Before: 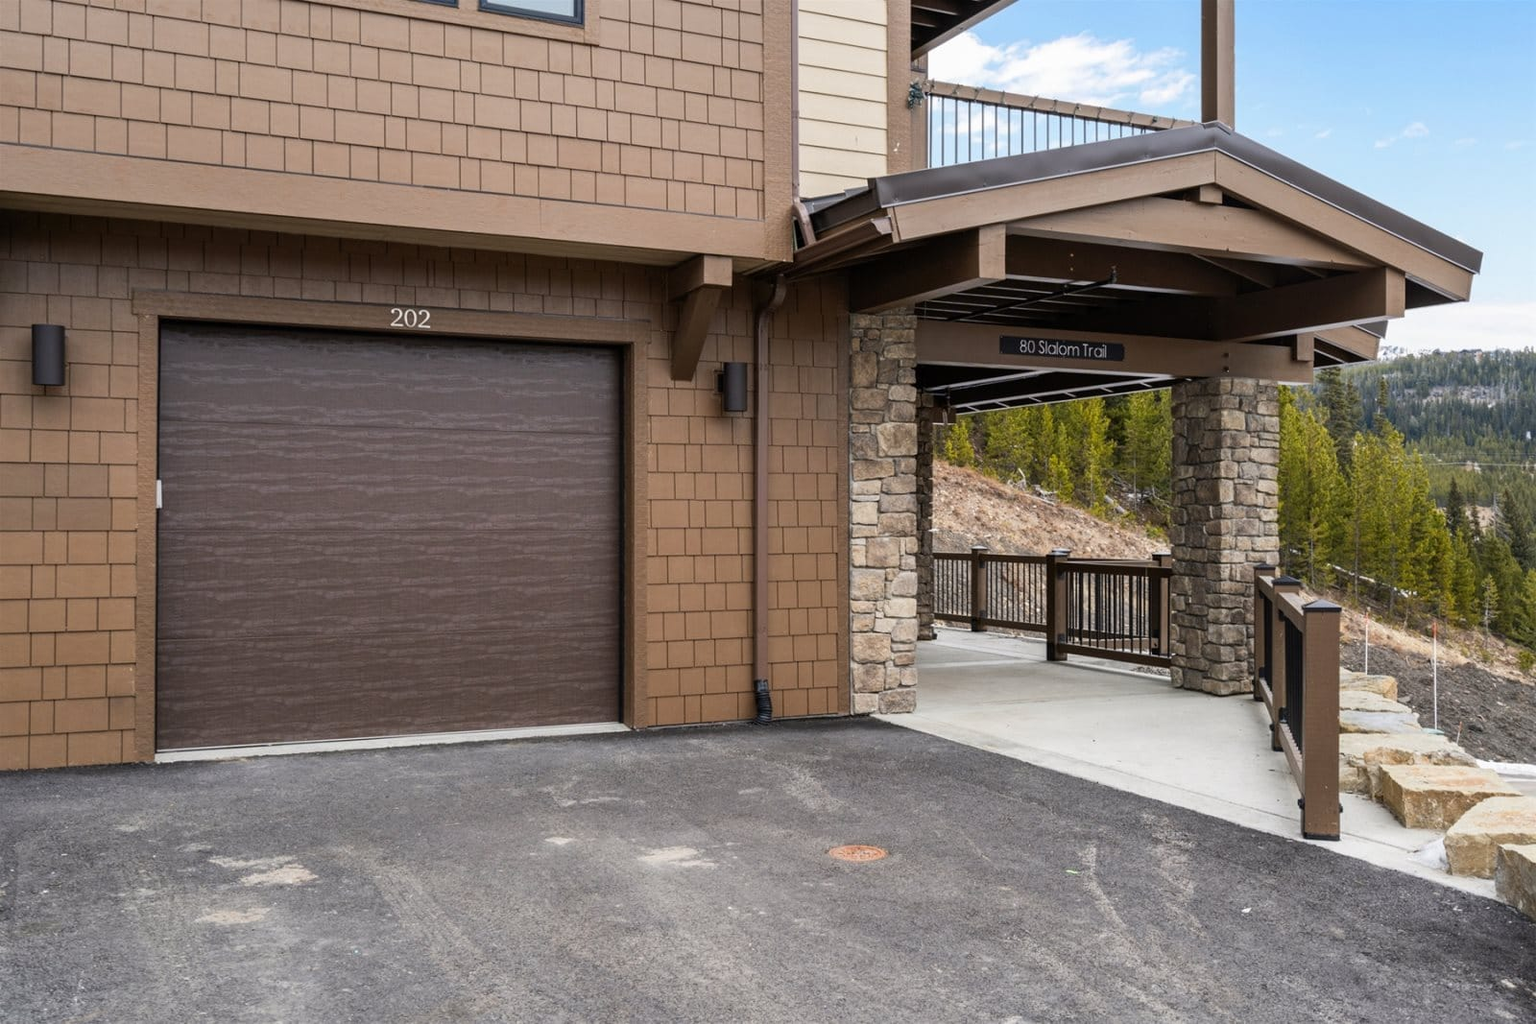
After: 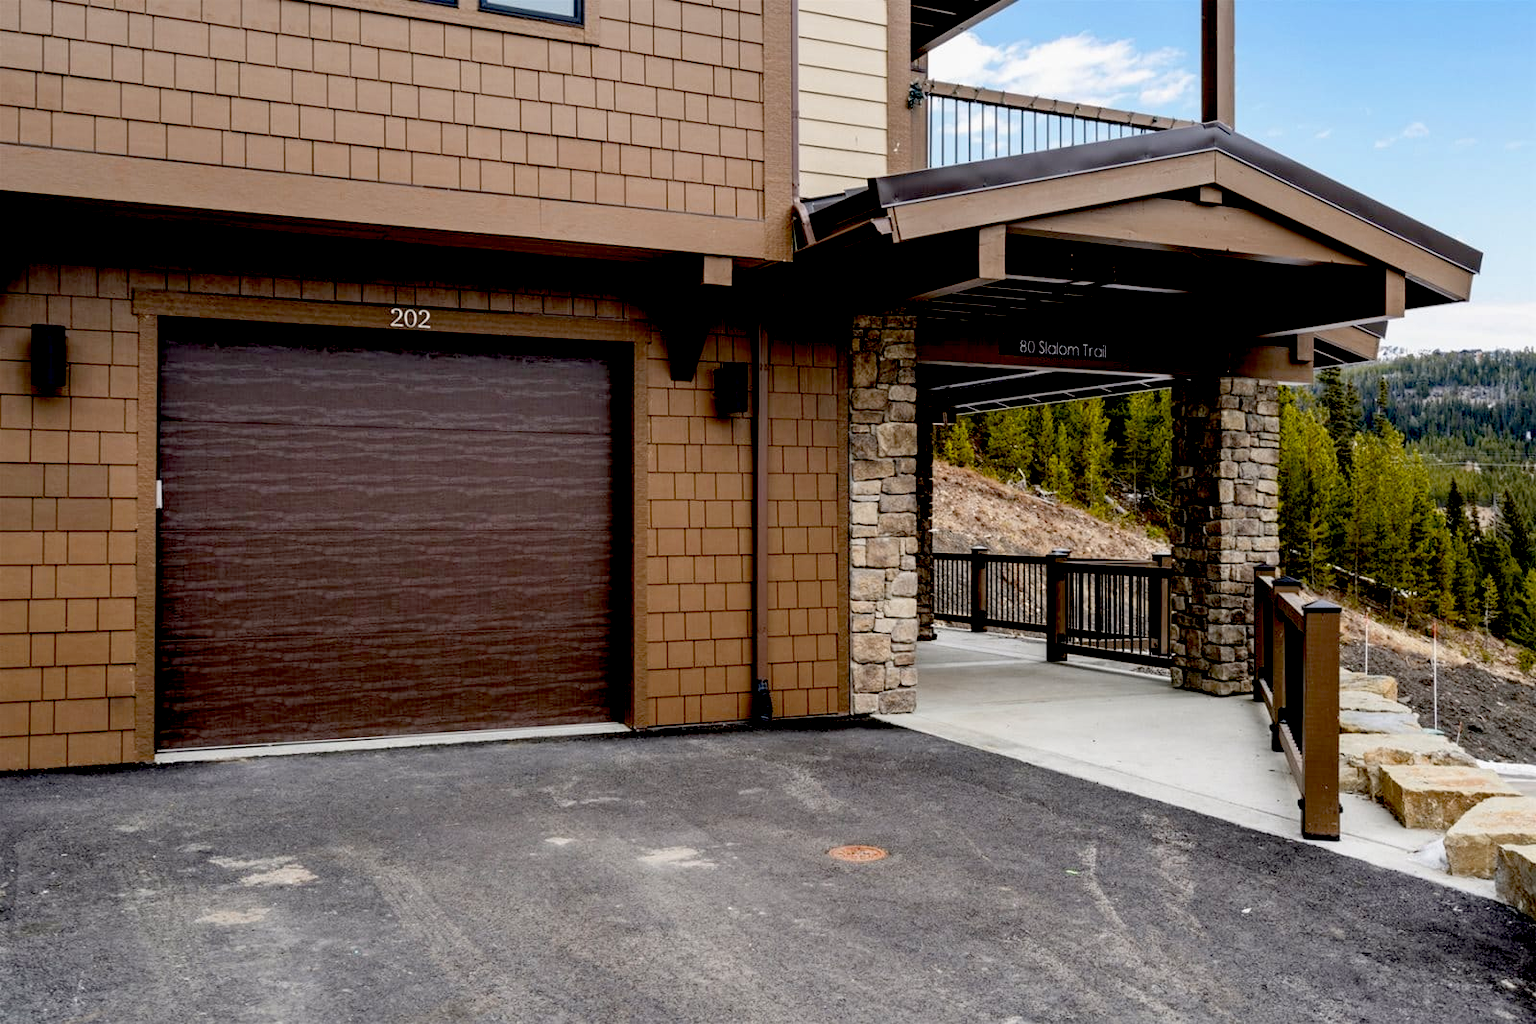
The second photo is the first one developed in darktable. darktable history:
exposure: black level correction 0.056, exposure -0.035 EV, compensate highlight preservation false
